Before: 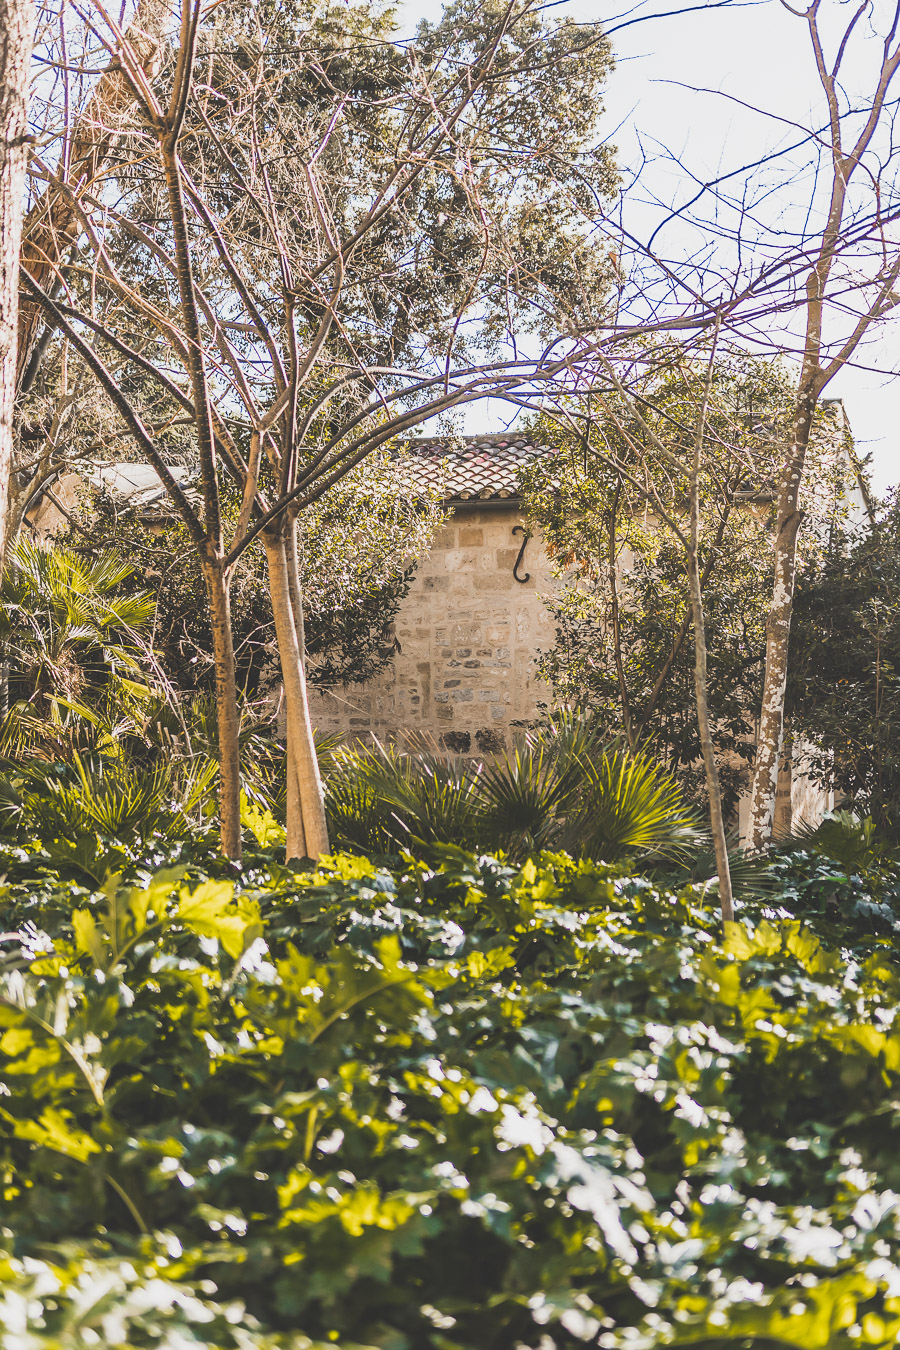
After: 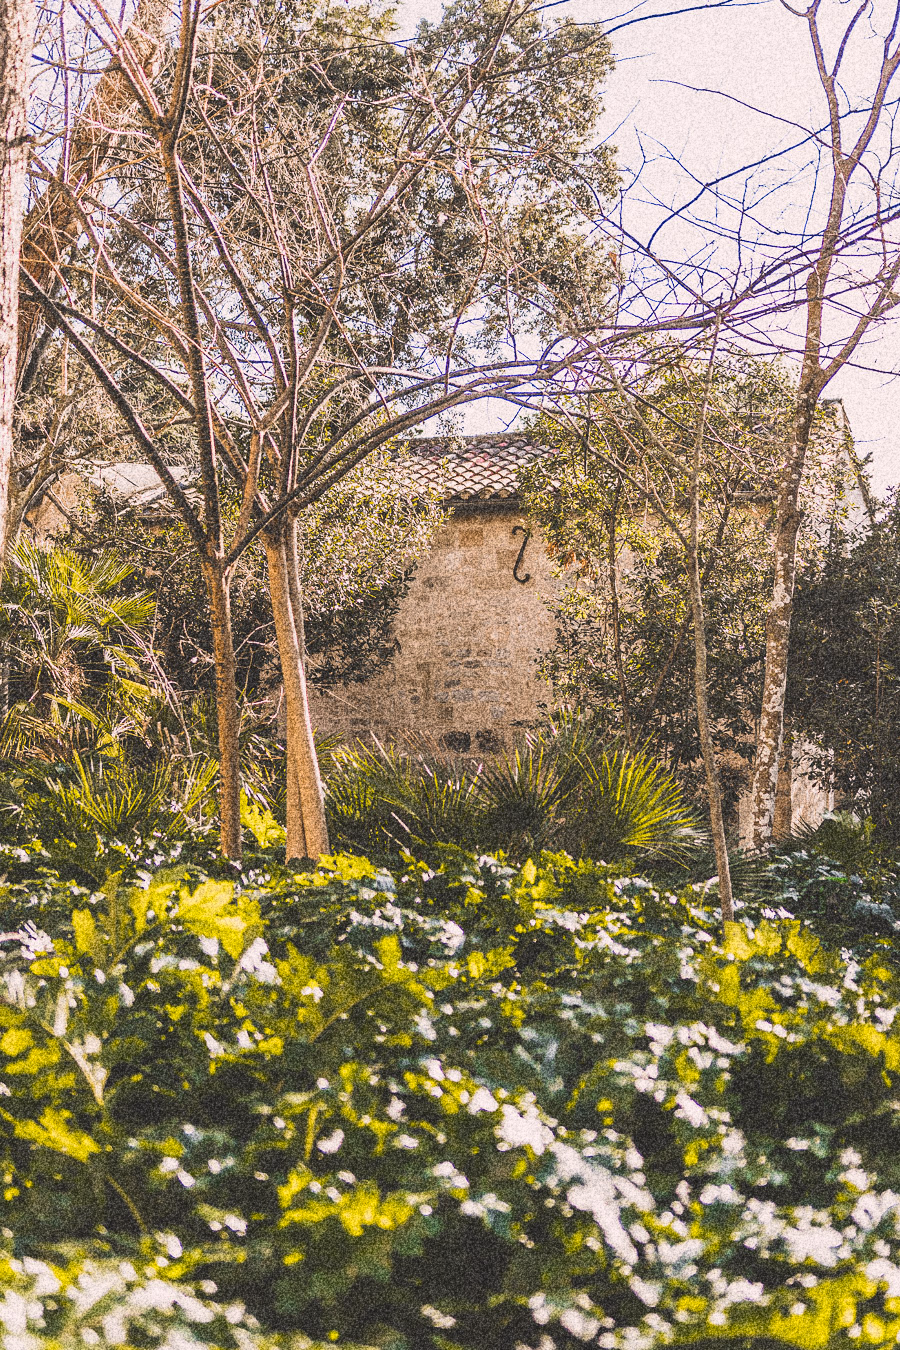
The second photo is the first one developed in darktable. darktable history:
grain: coarseness 30.02 ISO, strength 100%
rotate and perspective: automatic cropping off
color correction: highlights a* 3.84, highlights b* 5.07
white balance: red 1.009, blue 1.027
